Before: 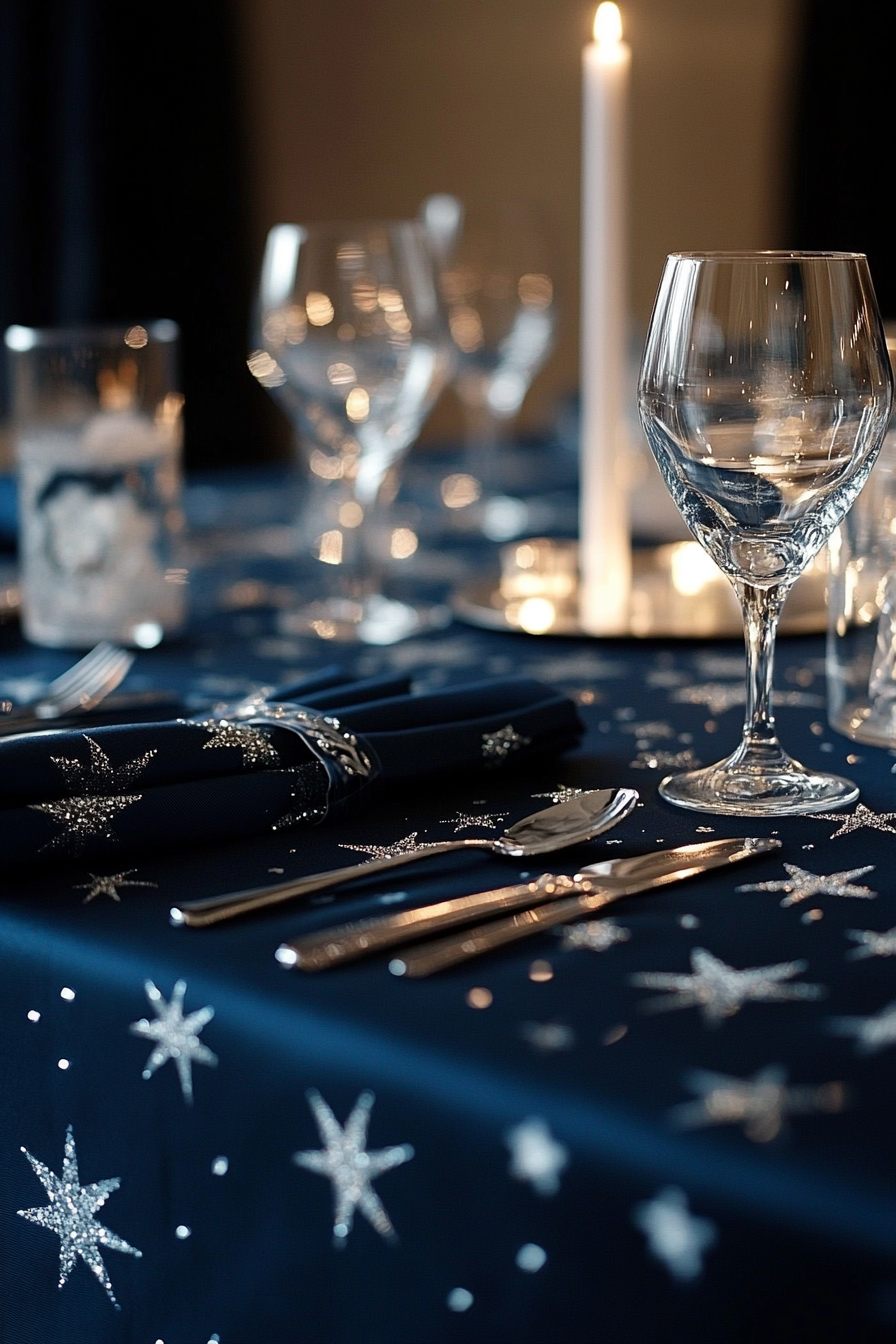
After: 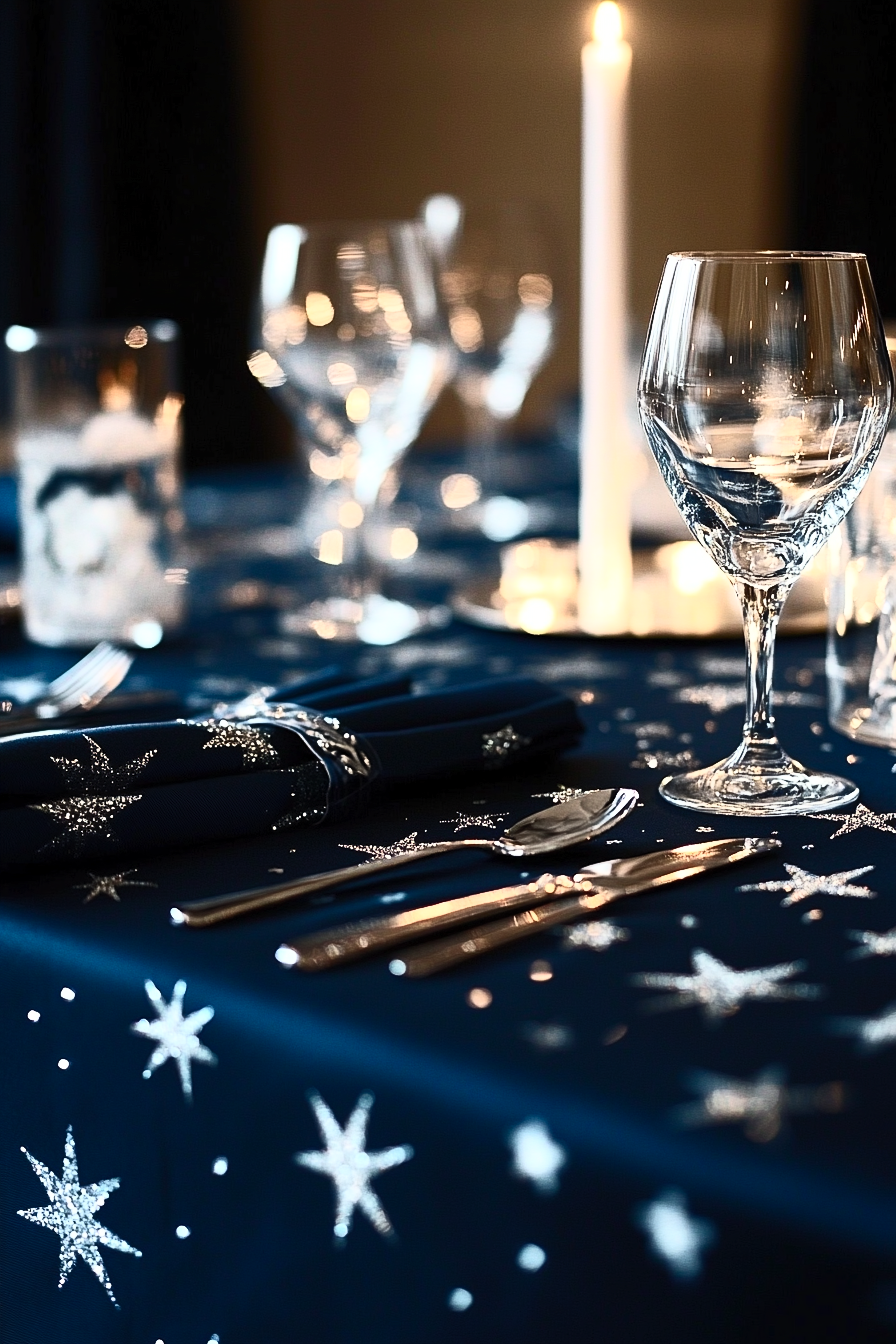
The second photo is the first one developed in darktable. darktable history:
contrast brightness saturation: contrast 0.62, brightness 0.34, saturation 0.14
rotate and perspective: automatic cropping off
